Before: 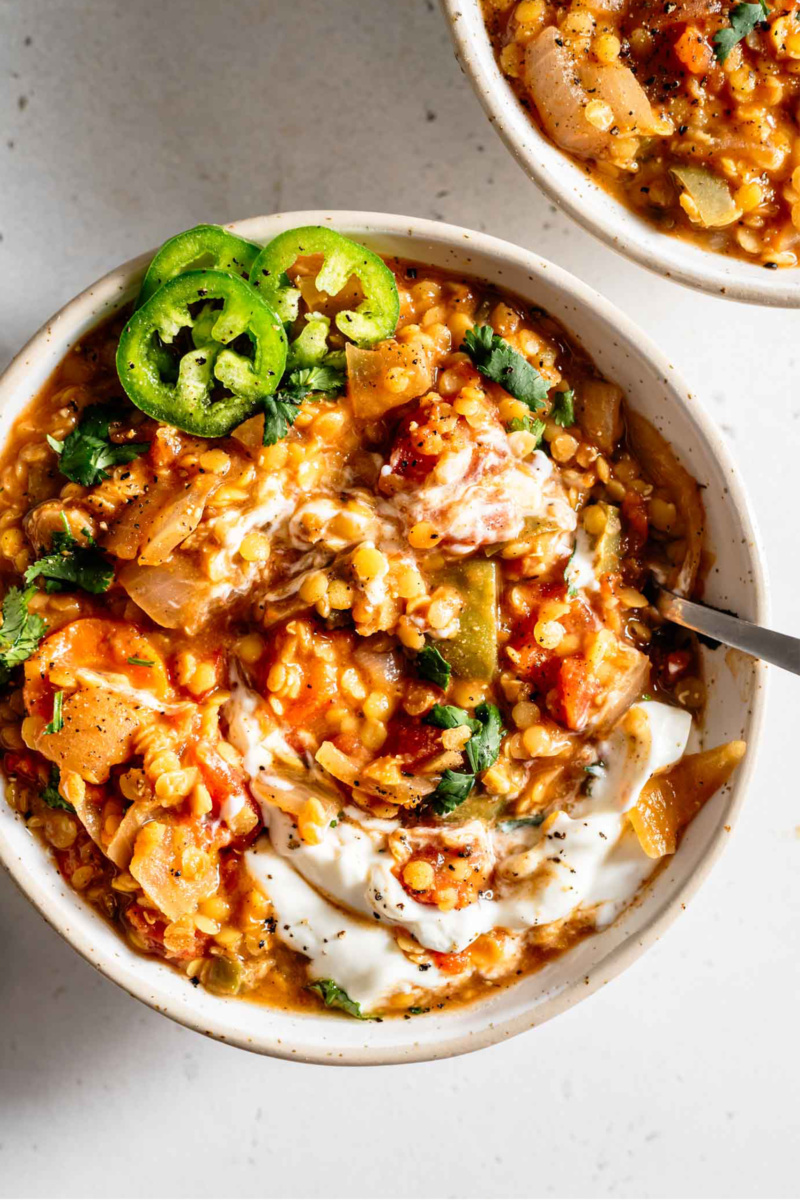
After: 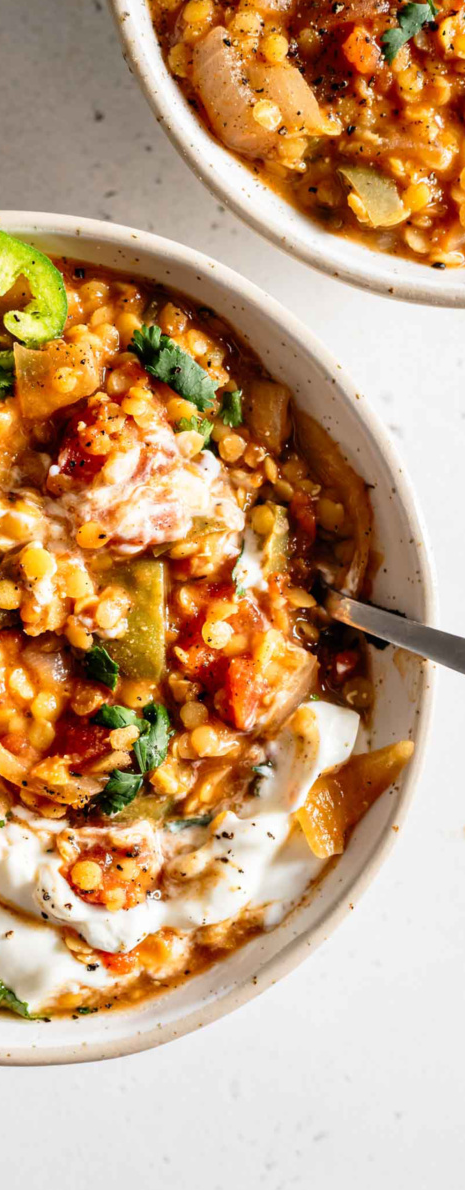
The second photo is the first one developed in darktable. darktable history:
crop: left 41.544%
